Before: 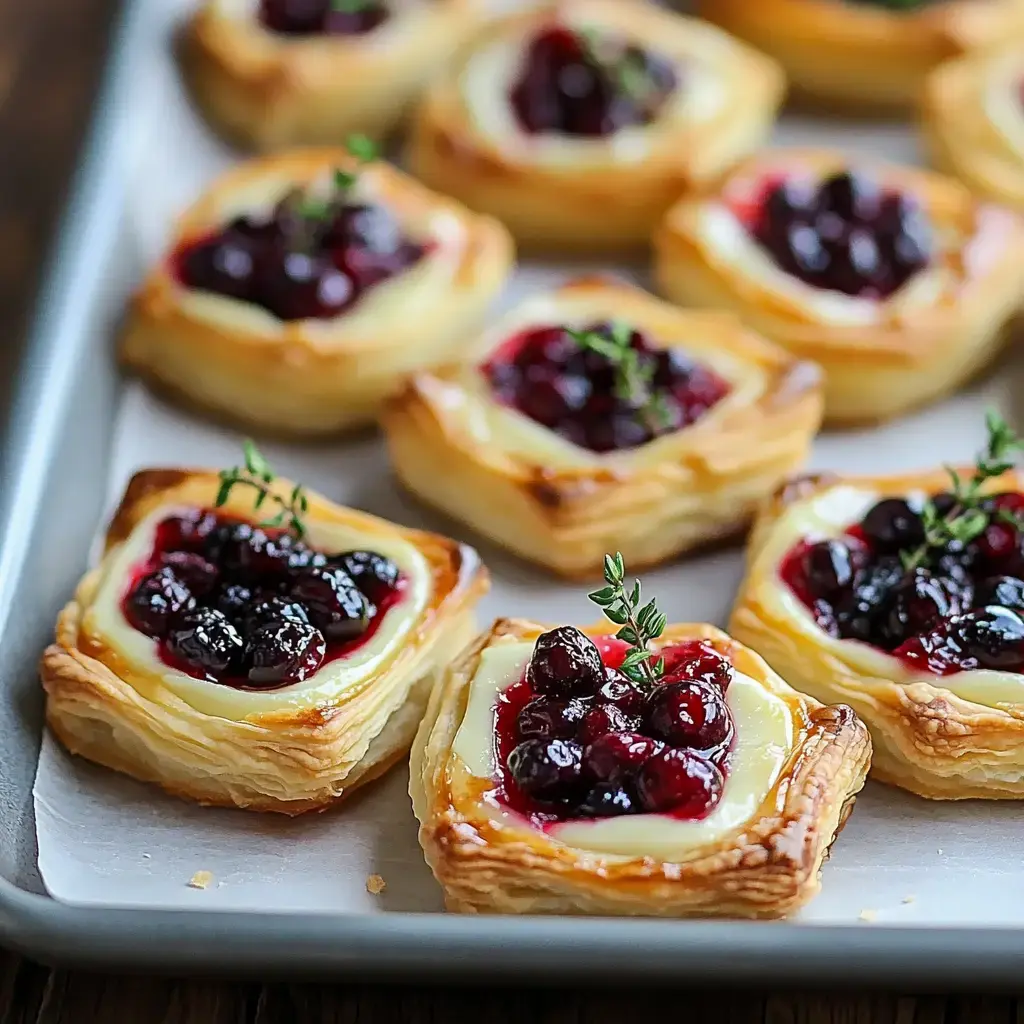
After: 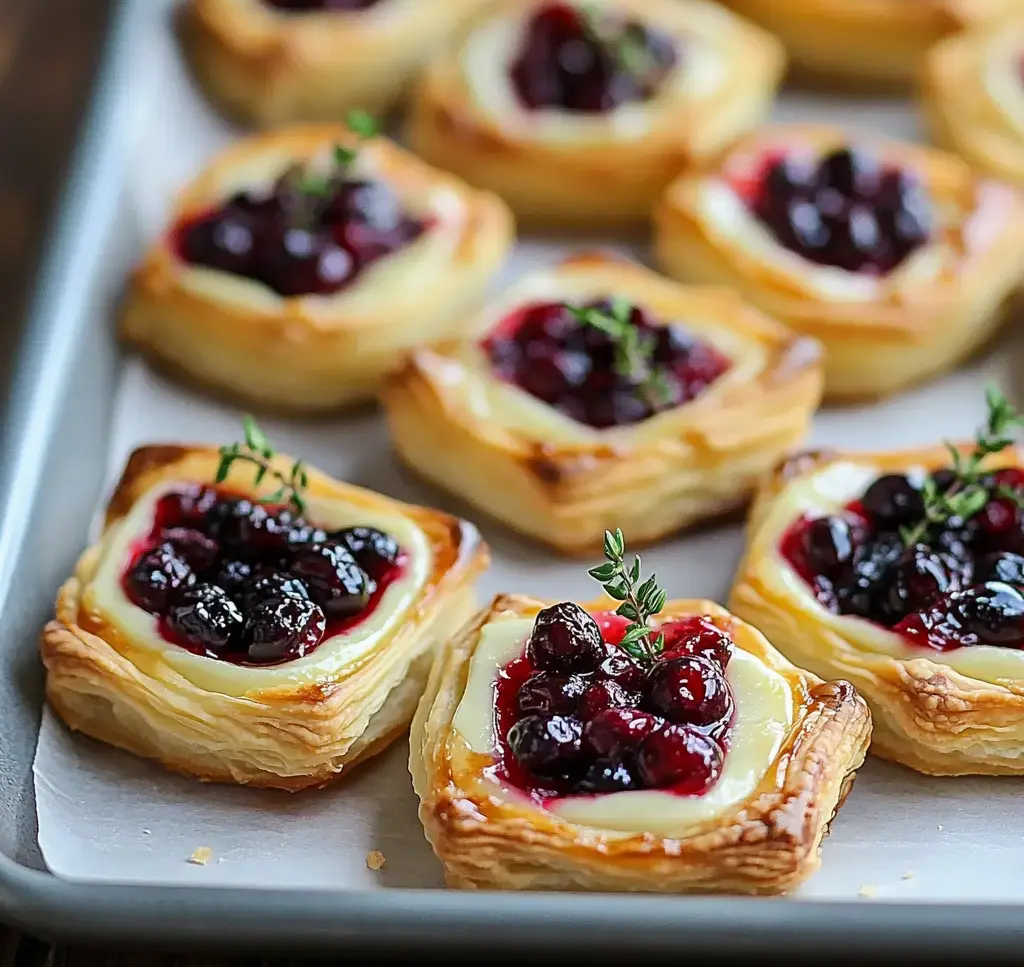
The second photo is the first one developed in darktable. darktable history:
crop and rotate: top 2.399%, bottom 3.144%
